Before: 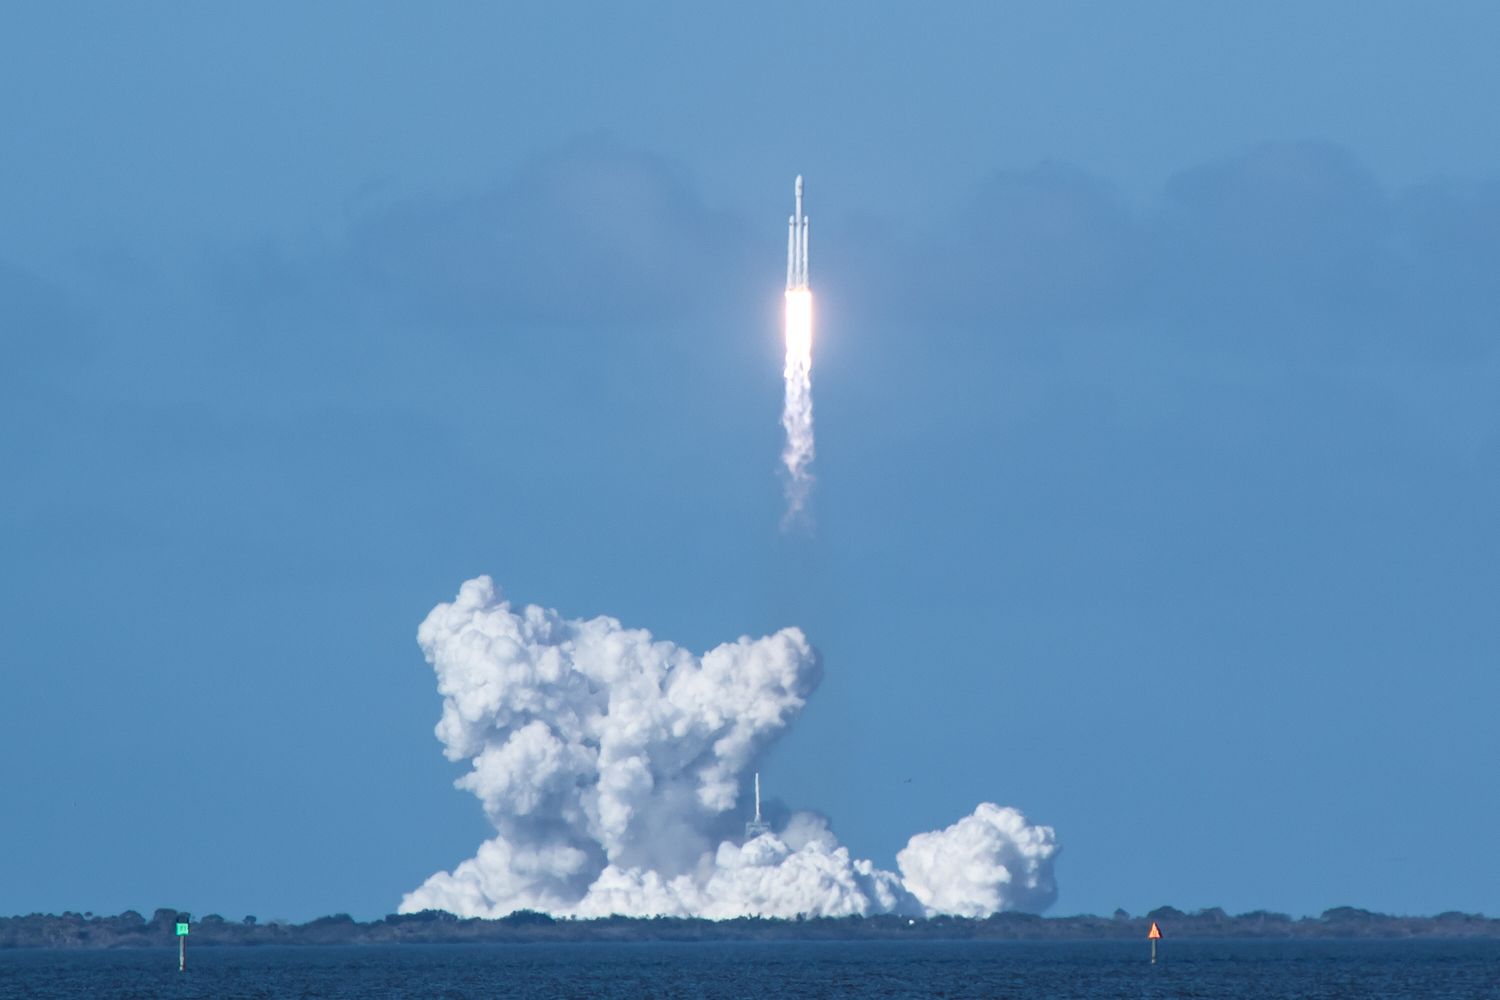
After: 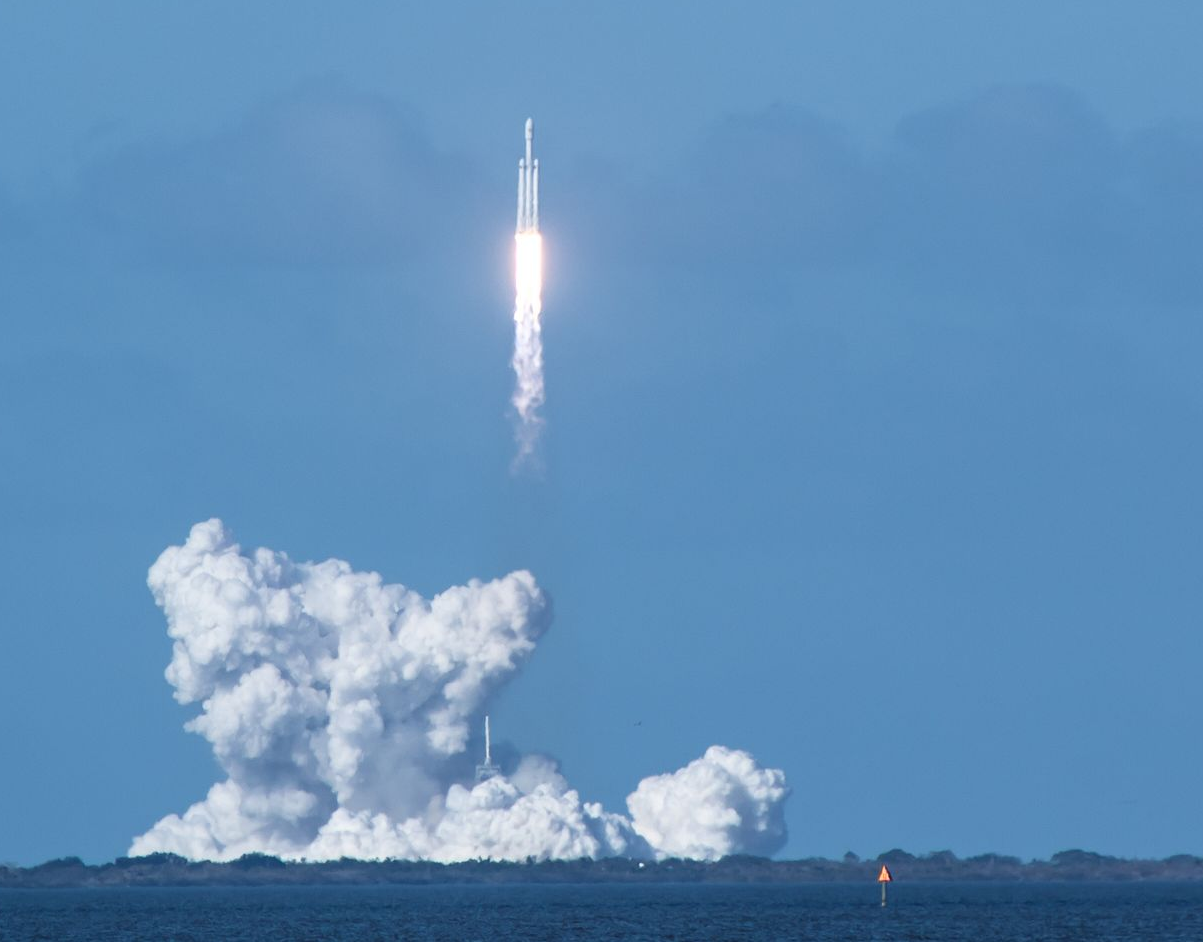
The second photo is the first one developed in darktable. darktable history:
crop and rotate: left 18.029%, top 5.75%, right 1.706%
